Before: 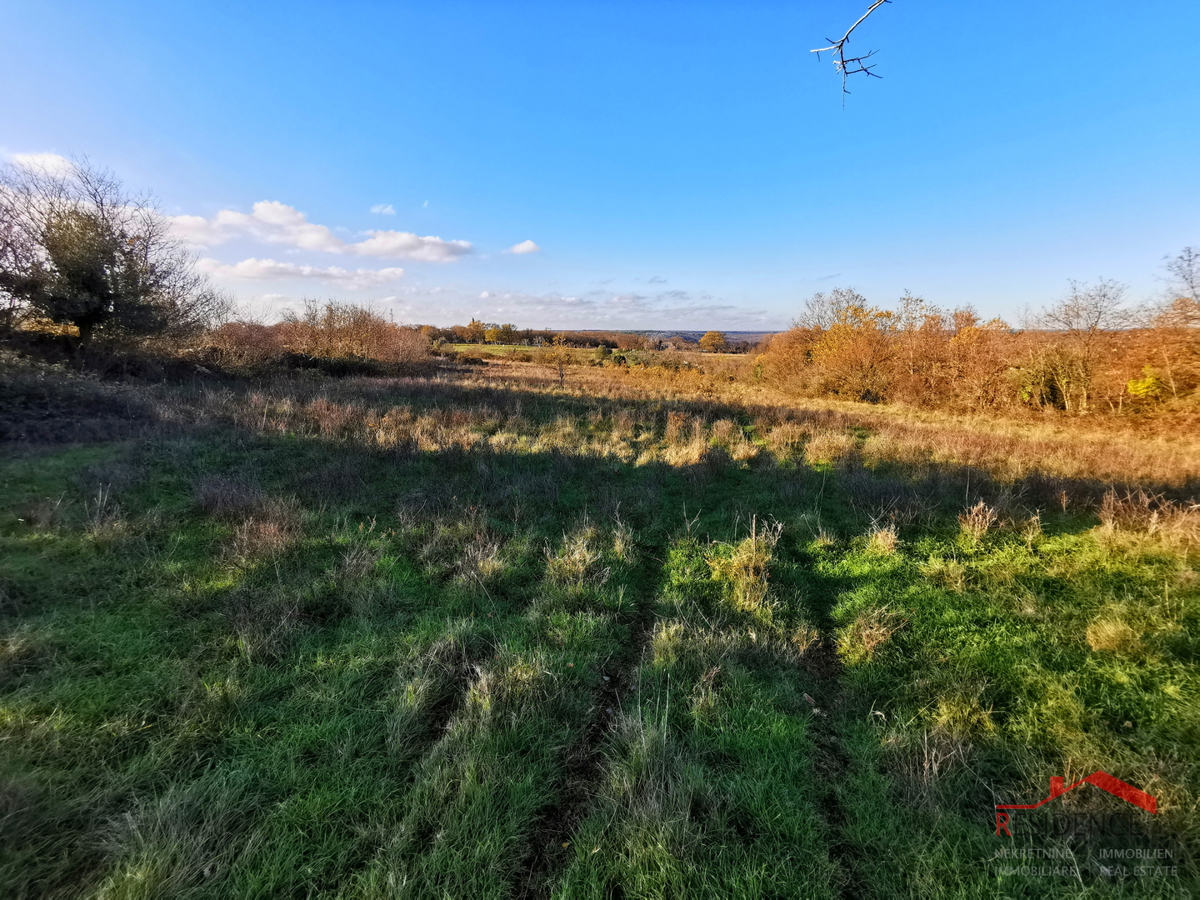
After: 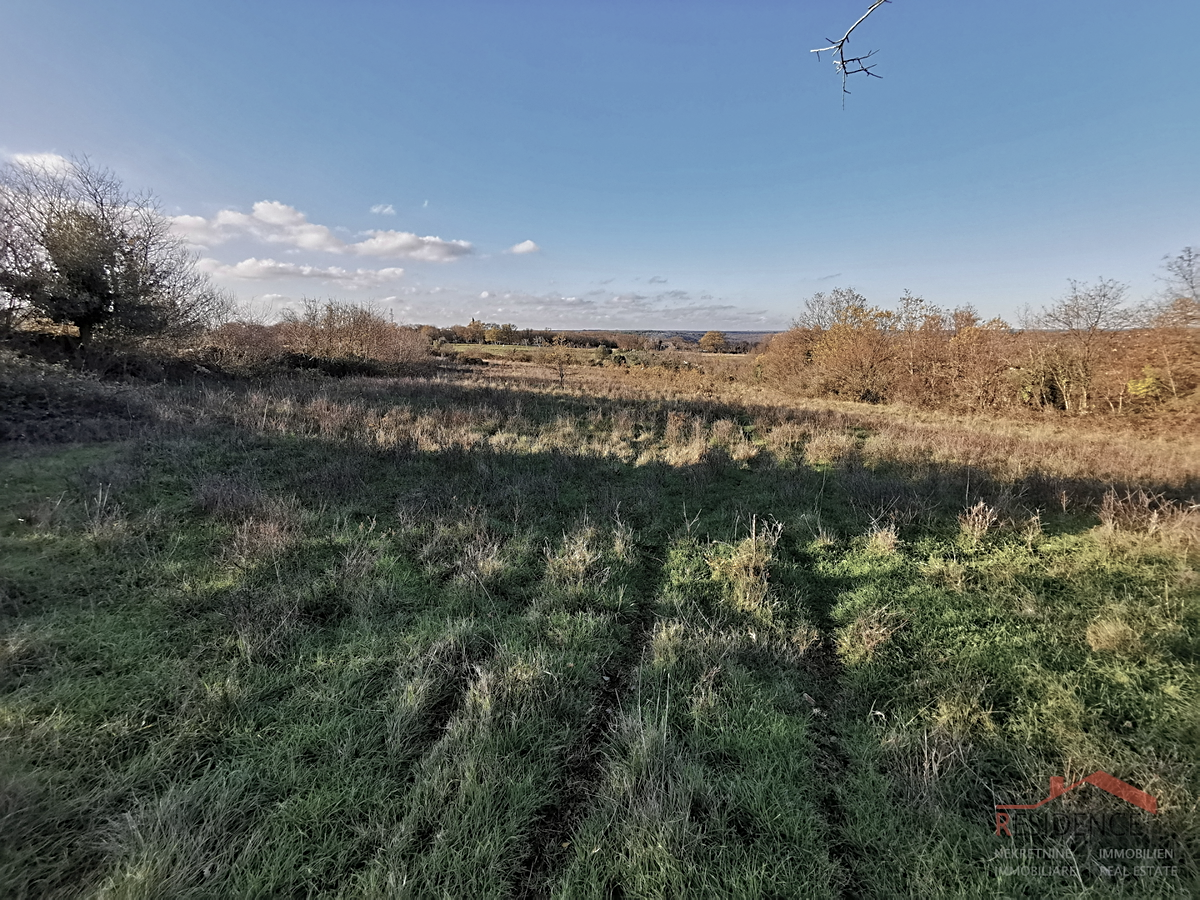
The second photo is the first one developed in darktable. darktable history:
sharpen: on, module defaults
contrast brightness saturation: saturation 0.122
shadows and highlights: shadows 40.08, highlights -60.05
color correction: highlights b* -0.021, saturation 0.477
